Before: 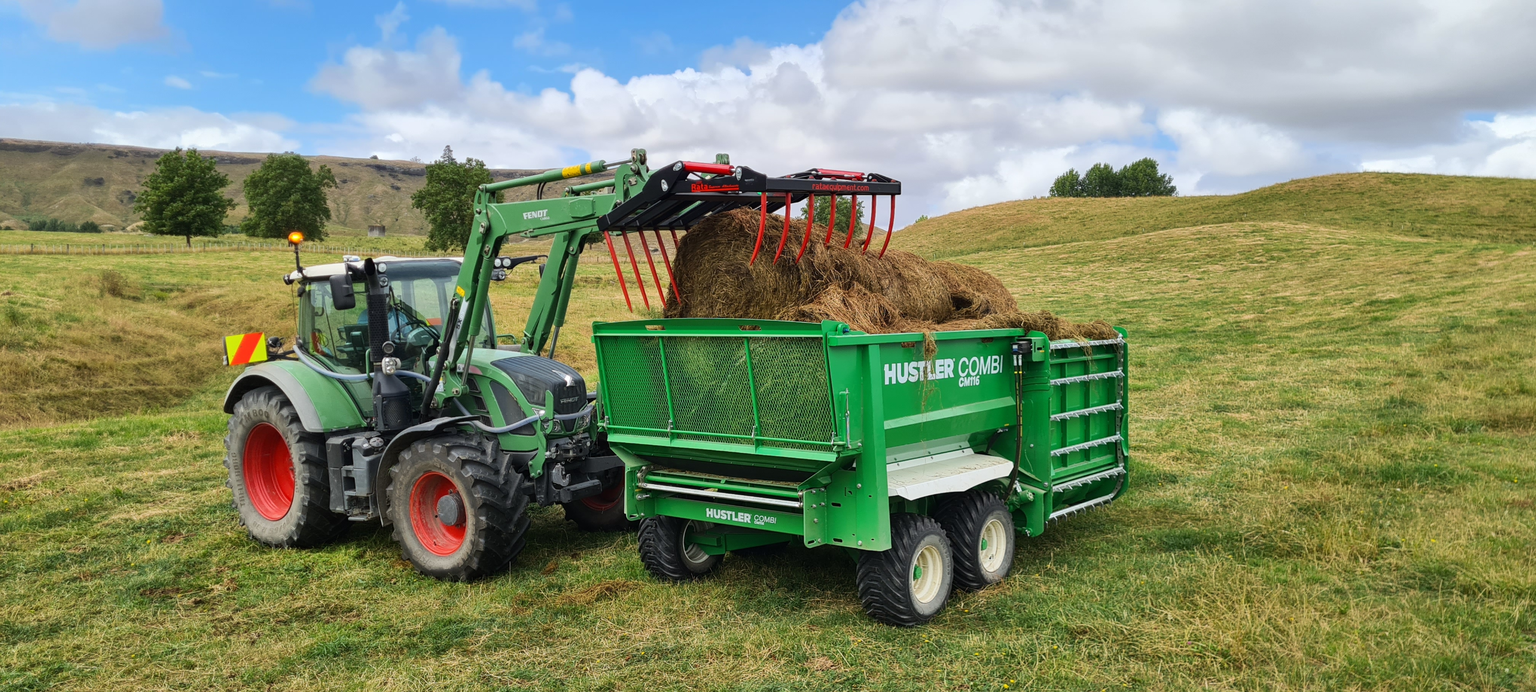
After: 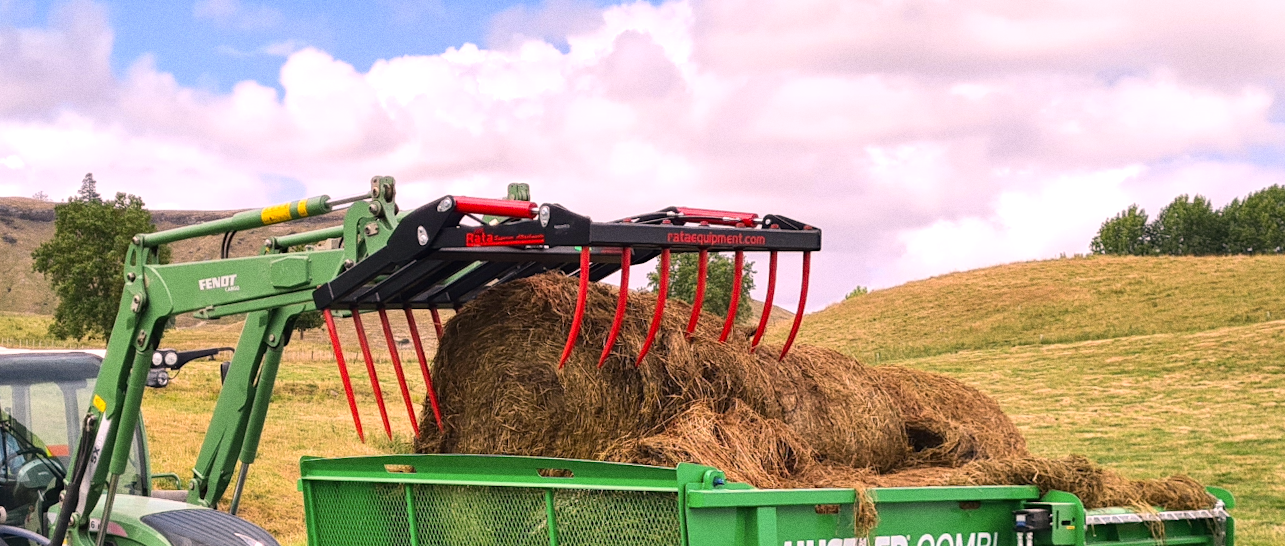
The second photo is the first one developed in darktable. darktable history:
rotate and perspective: rotation 1.69°, lens shift (vertical) -0.023, lens shift (horizontal) -0.291, crop left 0.025, crop right 0.988, crop top 0.092, crop bottom 0.842
grain: coarseness 0.09 ISO
crop: left 19.556%, right 30.401%, bottom 46.458%
exposure: exposure 0.376 EV, compensate highlight preservation false
color correction: highlights a* 14.52, highlights b* 4.84
